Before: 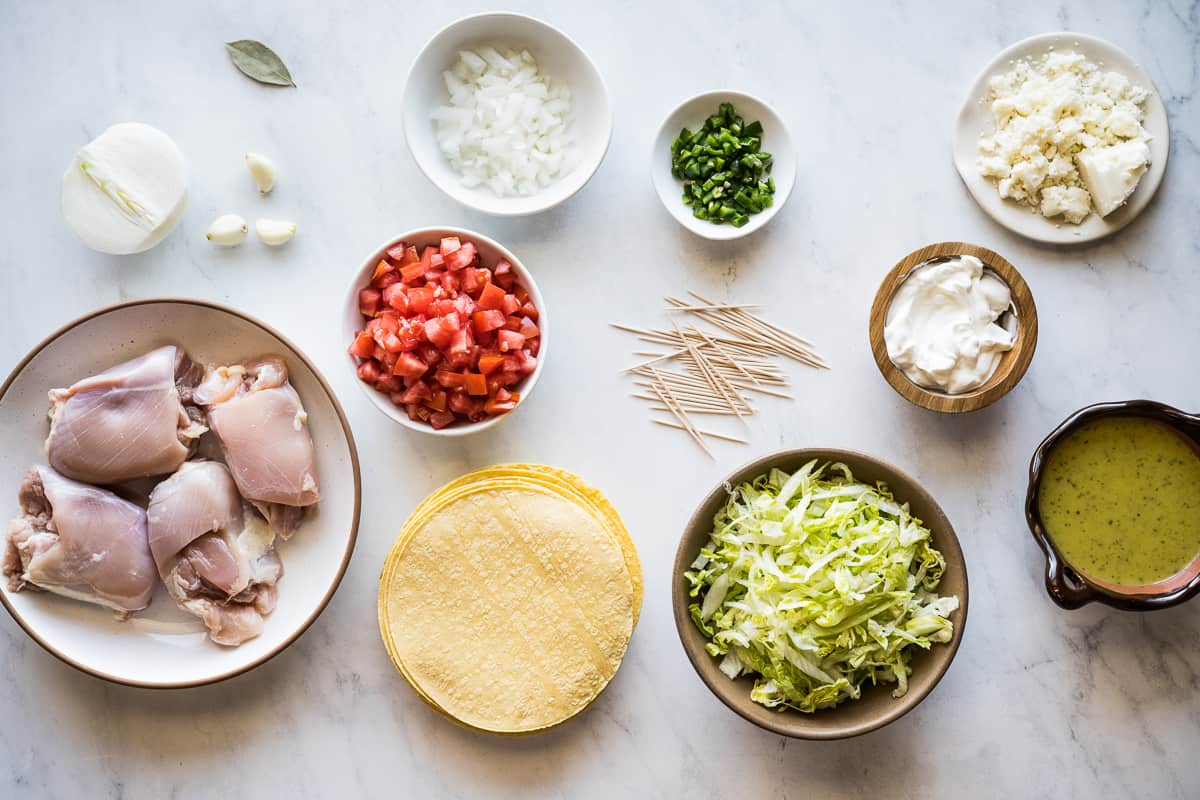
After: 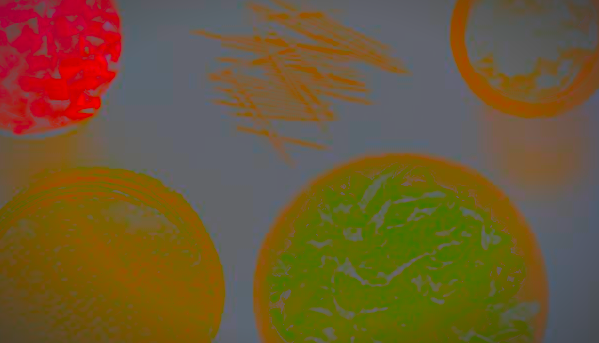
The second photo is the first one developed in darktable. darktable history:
shadows and highlights: soften with gaussian
crop: left 34.938%, top 36.948%, right 15.106%, bottom 20.091%
contrast brightness saturation: contrast -0.988, brightness -0.156, saturation 0.746
color balance rgb: perceptual saturation grading › global saturation 19.512%, global vibrance 14.255%
vignetting: fall-off start 78.59%, center (-0.01, 0), width/height ratio 1.327
